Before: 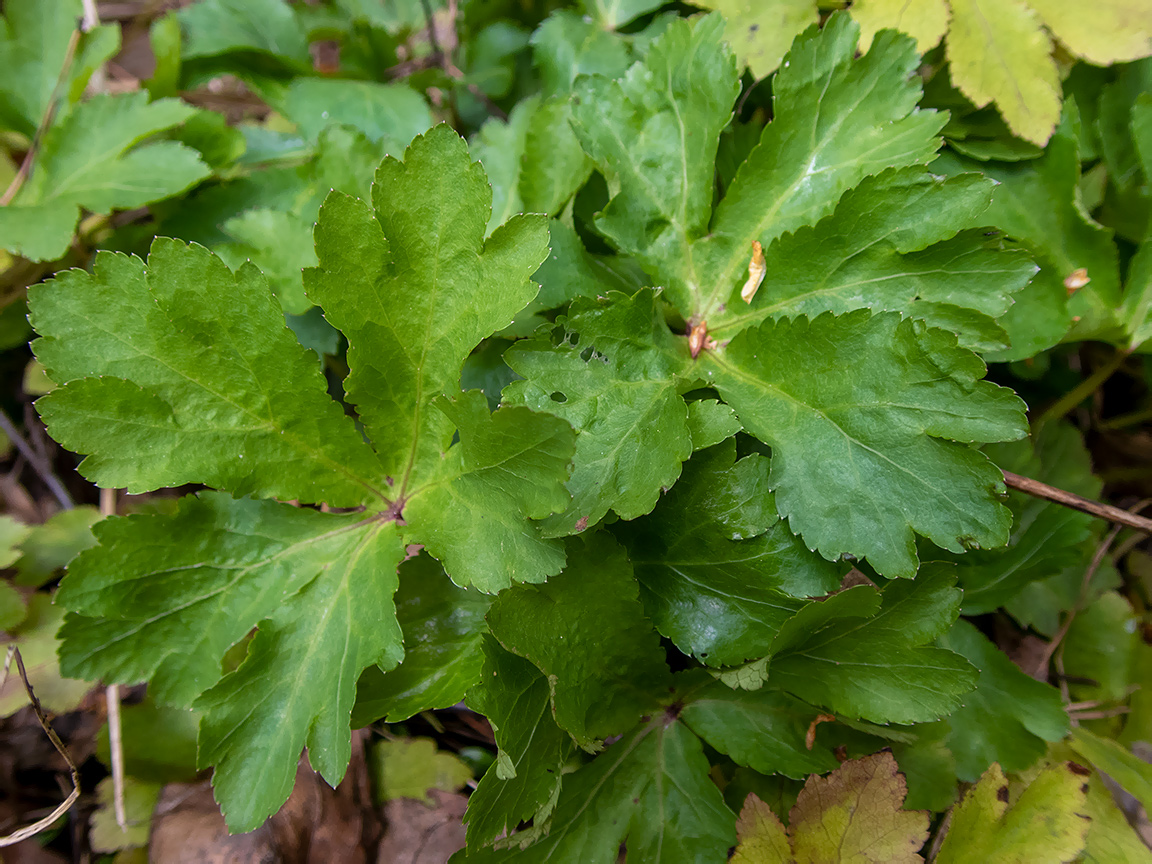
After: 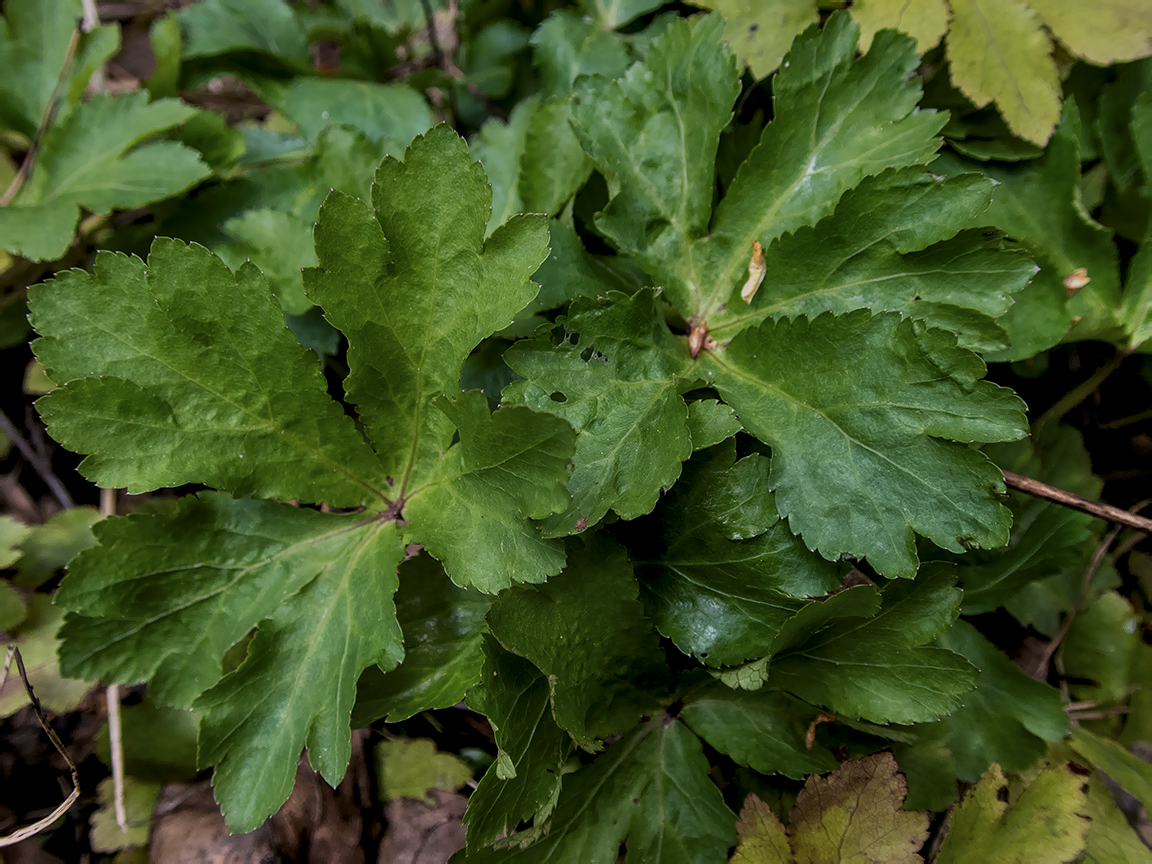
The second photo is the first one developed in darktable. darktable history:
exposure: black level correction 0, exposure -0.721 EV, compensate highlight preservation false
levels: levels [0.029, 0.545, 0.971]
shadows and highlights: soften with gaussian
local contrast: on, module defaults
